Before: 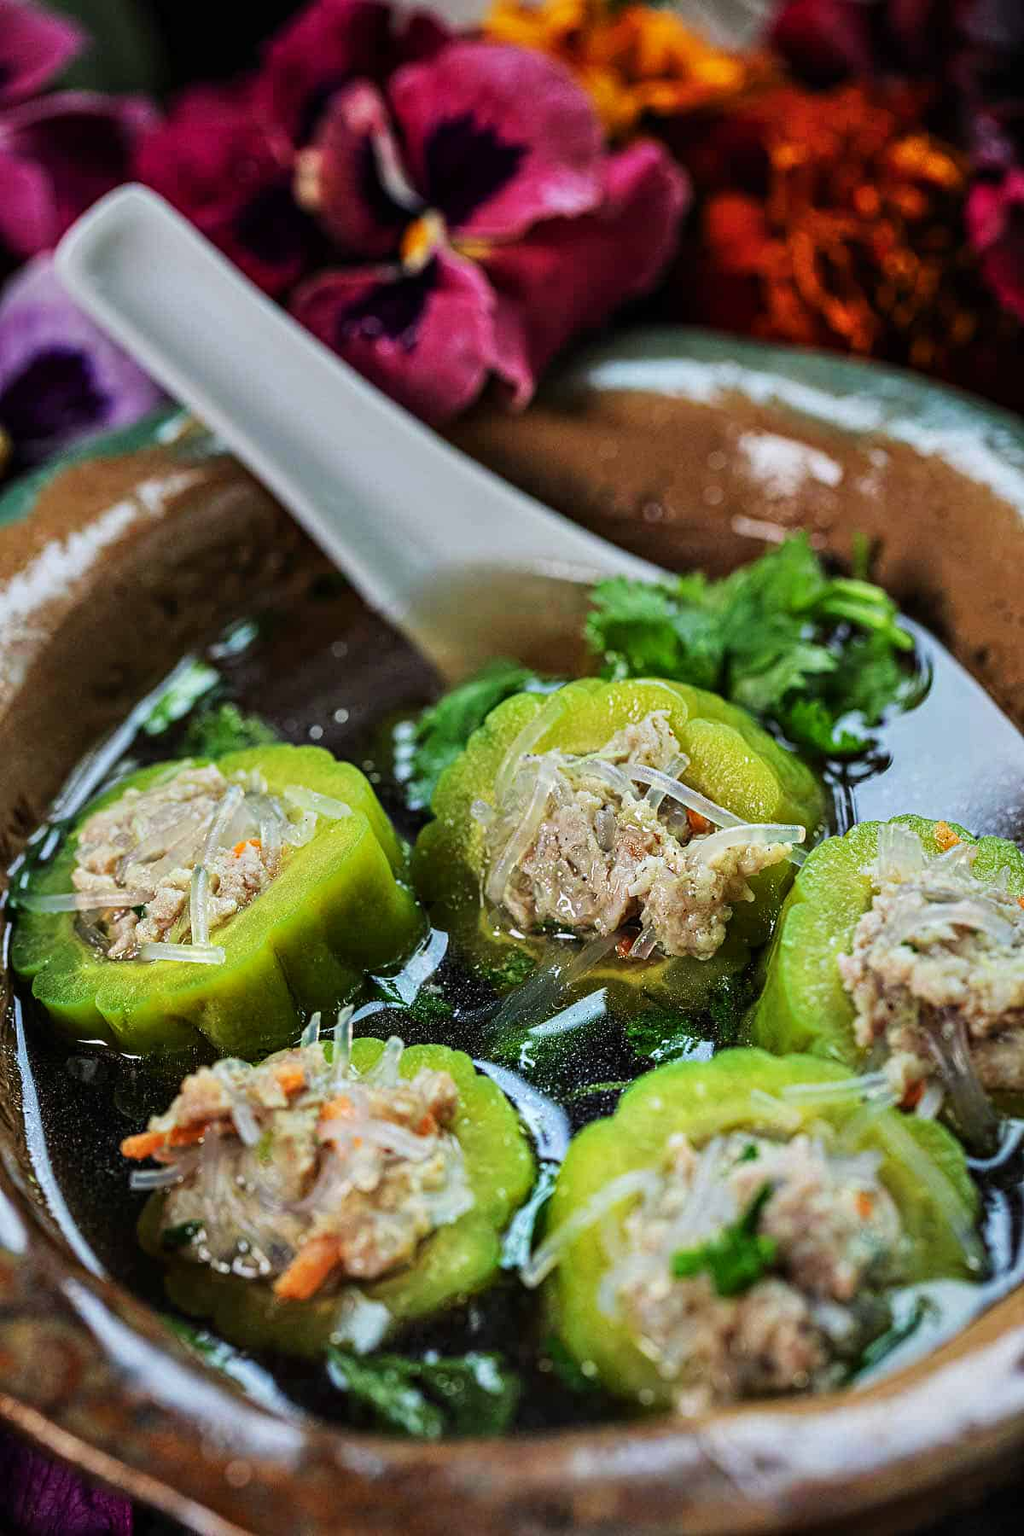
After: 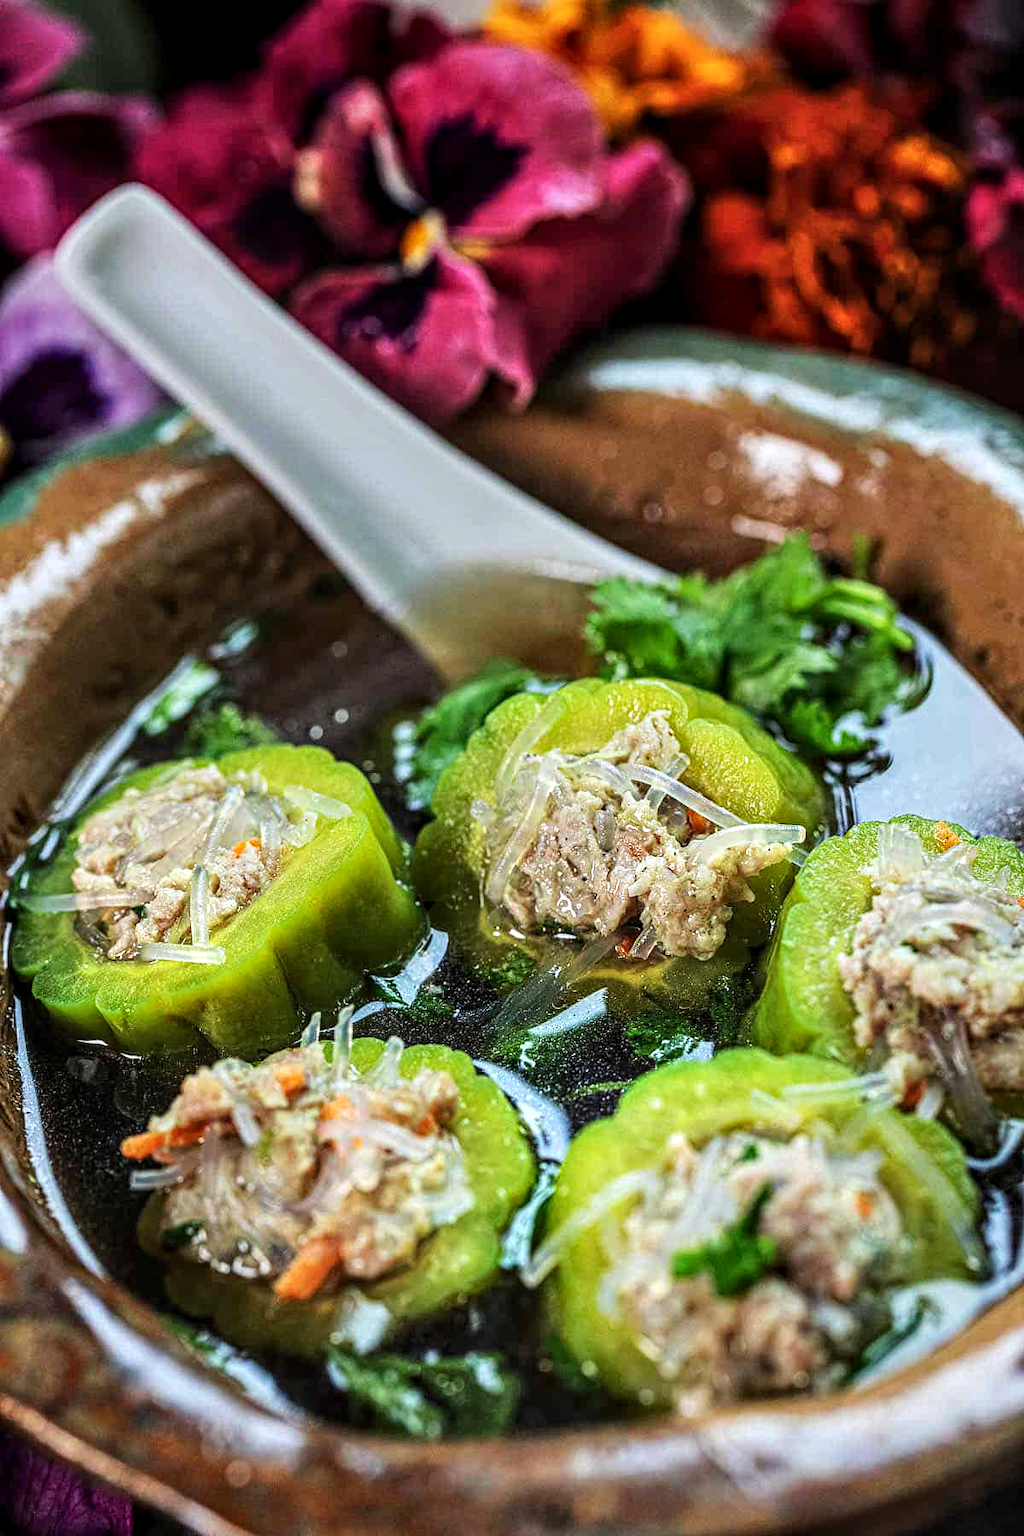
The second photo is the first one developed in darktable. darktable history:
exposure: exposure 0.297 EV, compensate exposure bias true, compensate highlight preservation false
local contrast: on, module defaults
